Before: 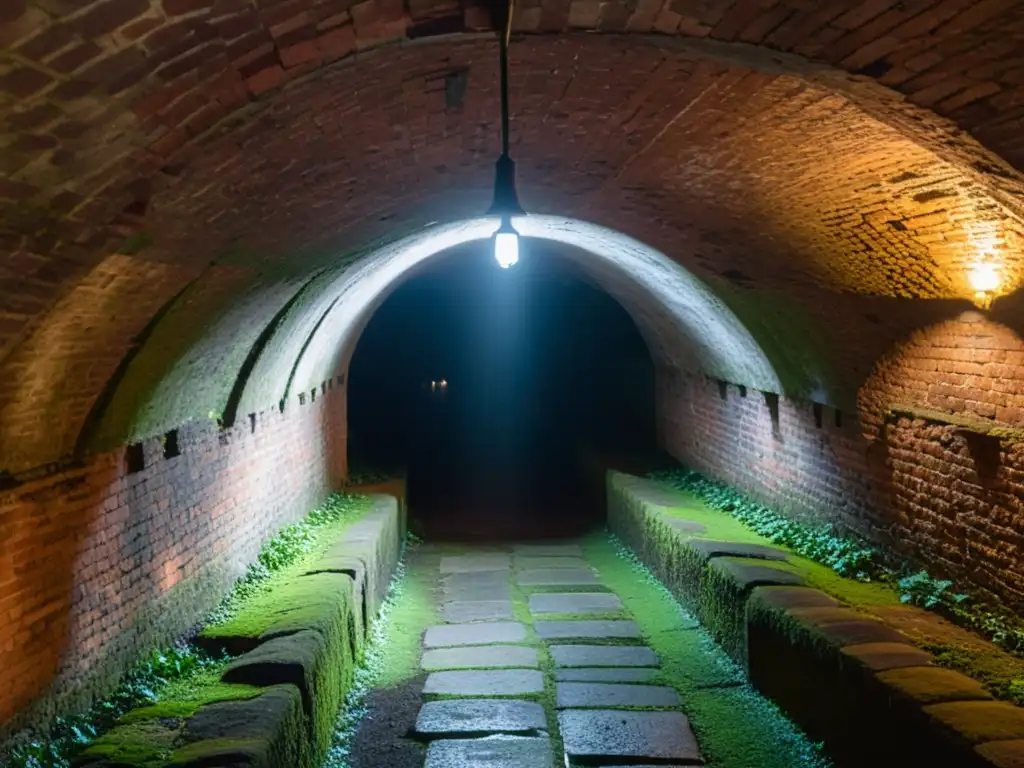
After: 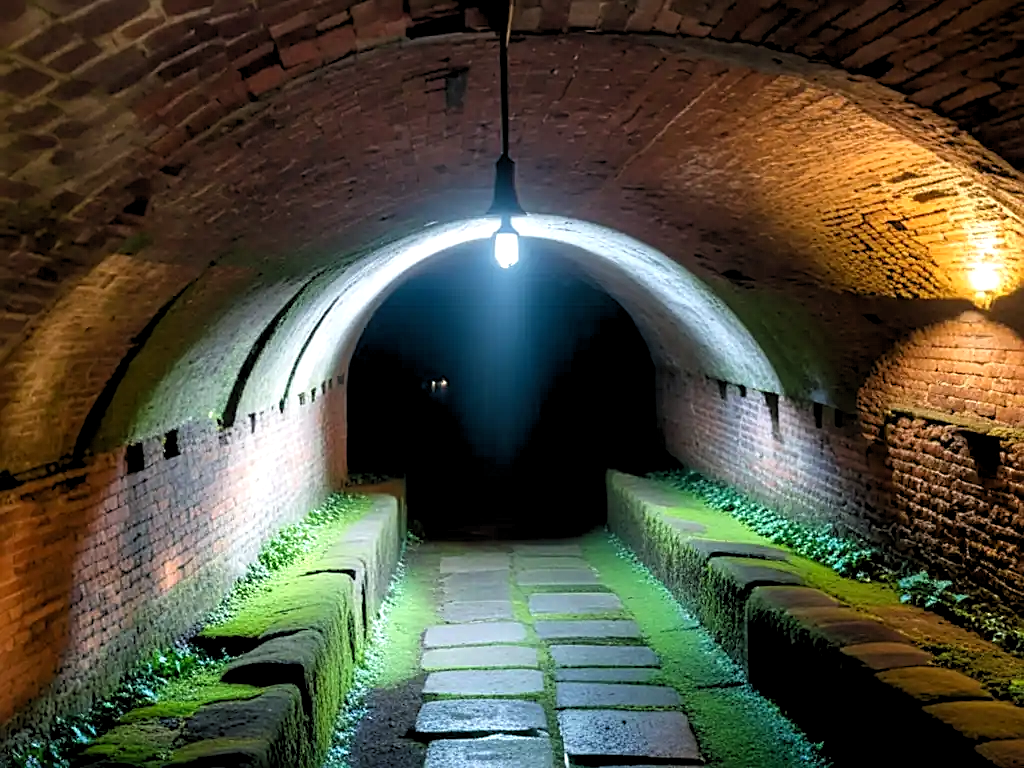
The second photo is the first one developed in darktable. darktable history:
rgb levels: levels [[0.01, 0.419, 0.839], [0, 0.5, 1], [0, 0.5, 1]]
exposure: exposure 0.127 EV, compensate highlight preservation false
sharpen: on, module defaults
